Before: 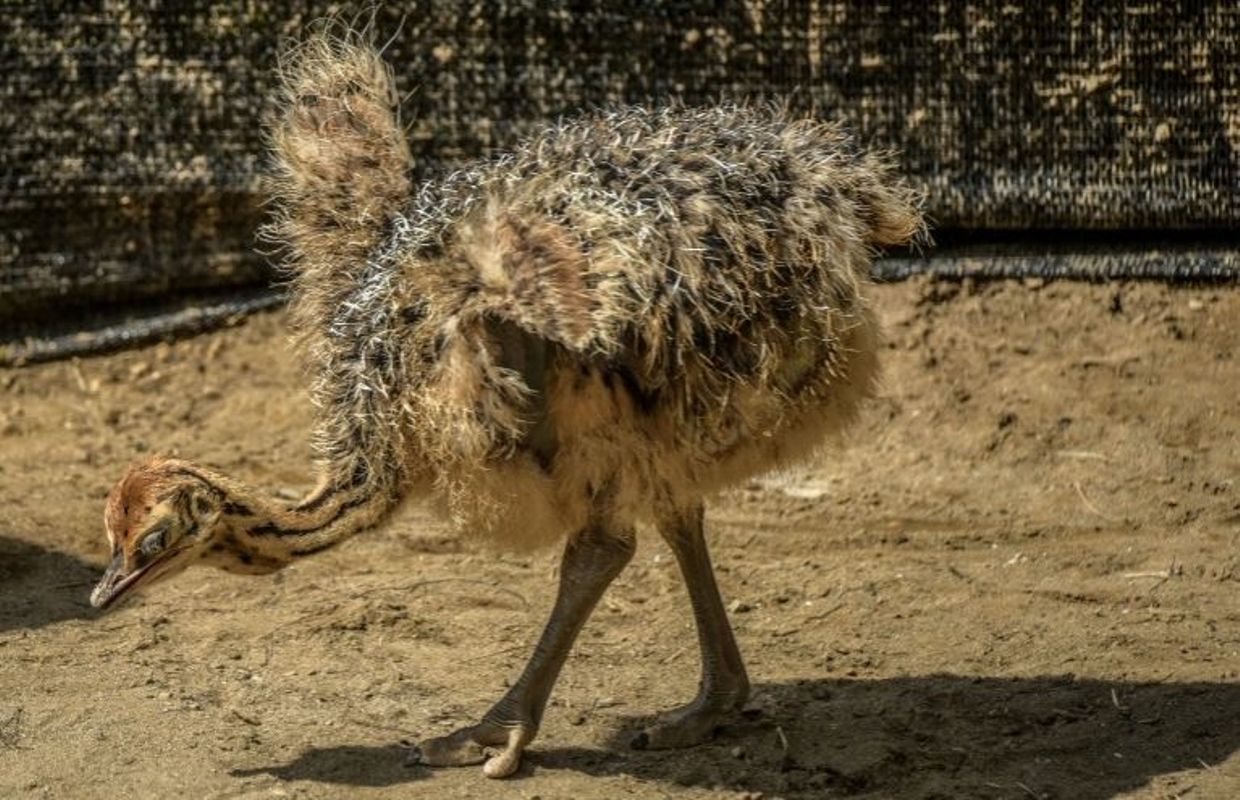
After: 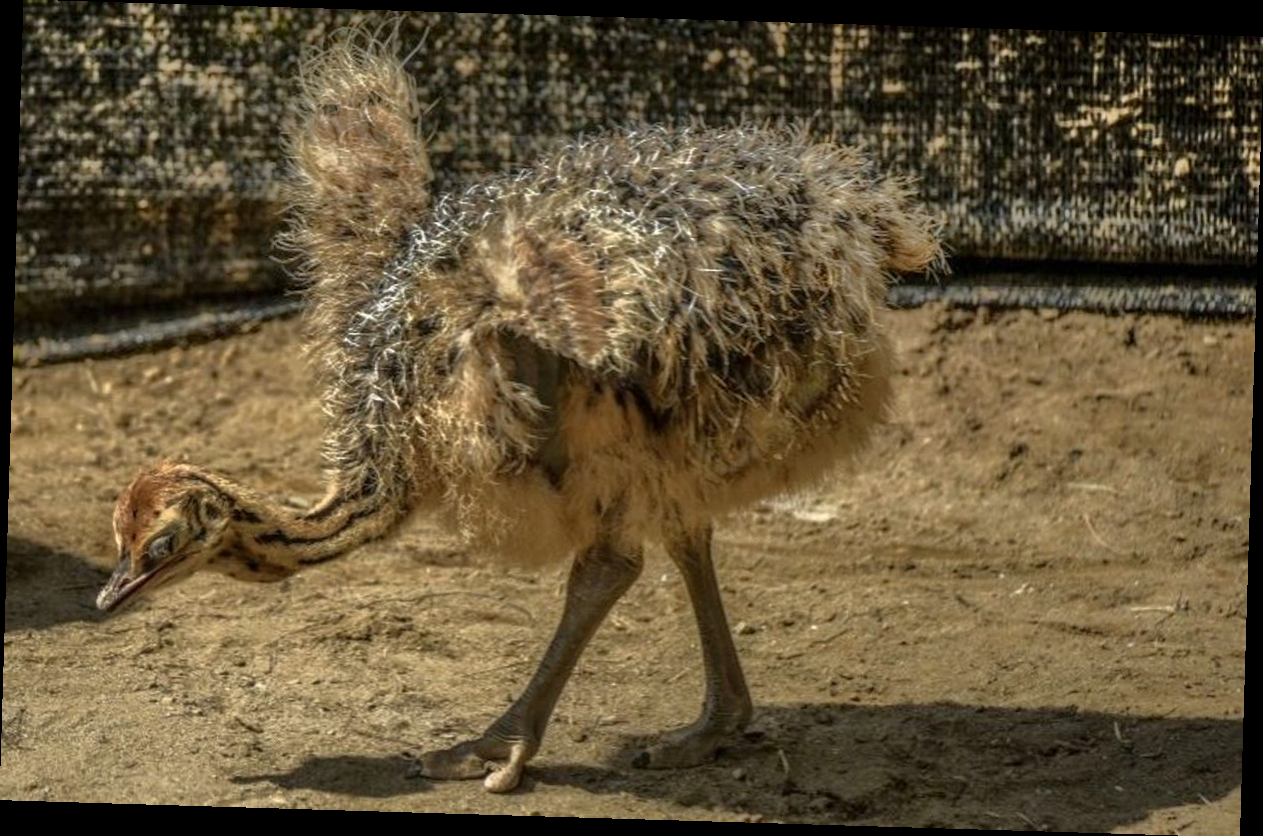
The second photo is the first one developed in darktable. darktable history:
tone equalizer: -7 EV -0.63 EV, -6 EV 1 EV, -5 EV -0.45 EV, -4 EV 0.43 EV, -3 EV 0.41 EV, -2 EV 0.15 EV, -1 EV -0.15 EV, +0 EV -0.39 EV, smoothing diameter 25%, edges refinement/feathering 10, preserve details guided filter
rotate and perspective: rotation 1.72°, automatic cropping off
